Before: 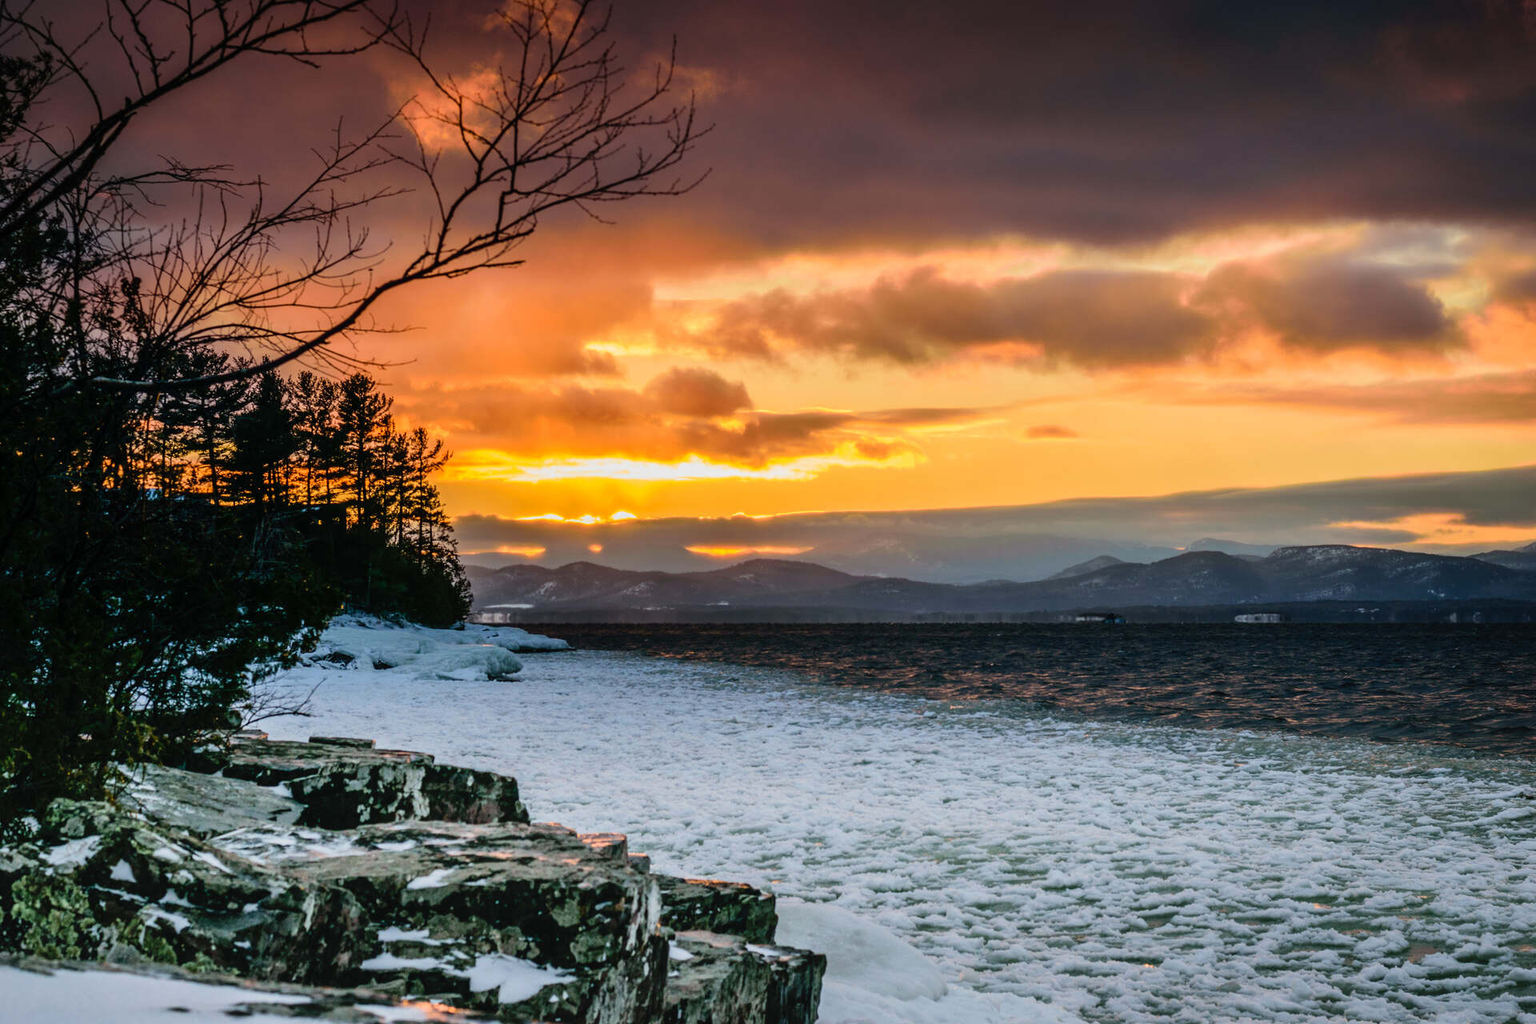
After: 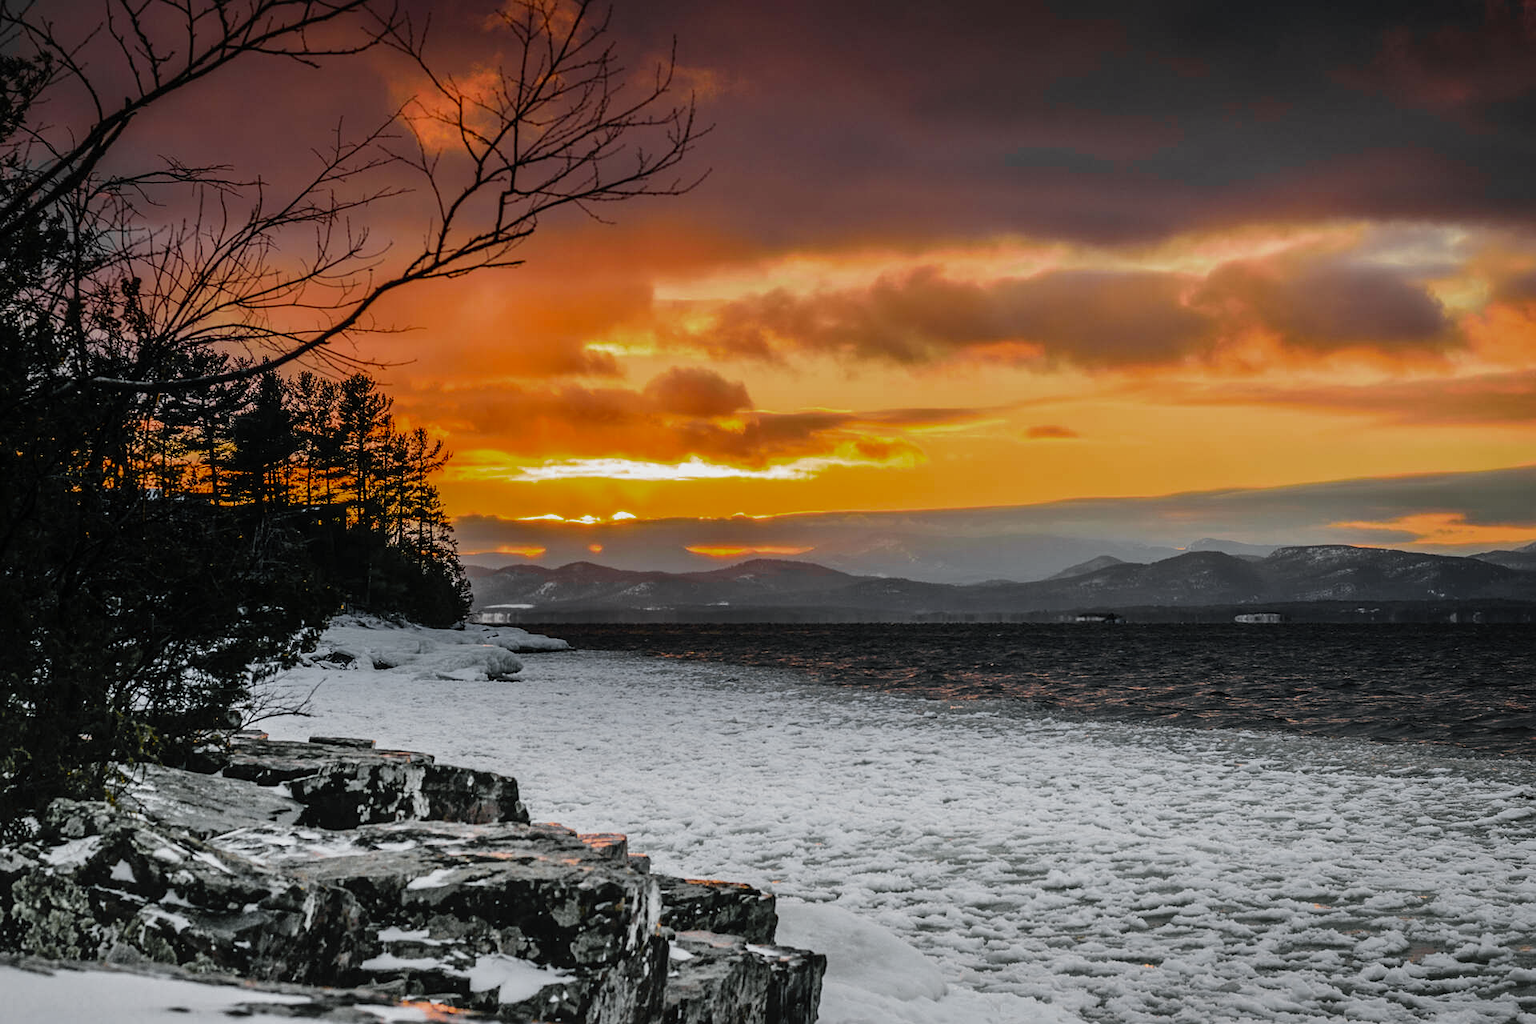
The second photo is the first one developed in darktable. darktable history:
color zones: curves: ch0 [(0.004, 0.388) (0.125, 0.392) (0.25, 0.404) (0.375, 0.5) (0.5, 0.5) (0.625, 0.5) (0.75, 0.5) (0.875, 0.5)]; ch1 [(0, 0.5) (0.125, 0.5) (0.25, 0.5) (0.375, 0.124) (0.524, 0.124) (0.645, 0.128) (0.789, 0.132) (0.914, 0.096) (0.998, 0.068)]
sharpen: radius 1.272, amount 0.305, threshold 0
